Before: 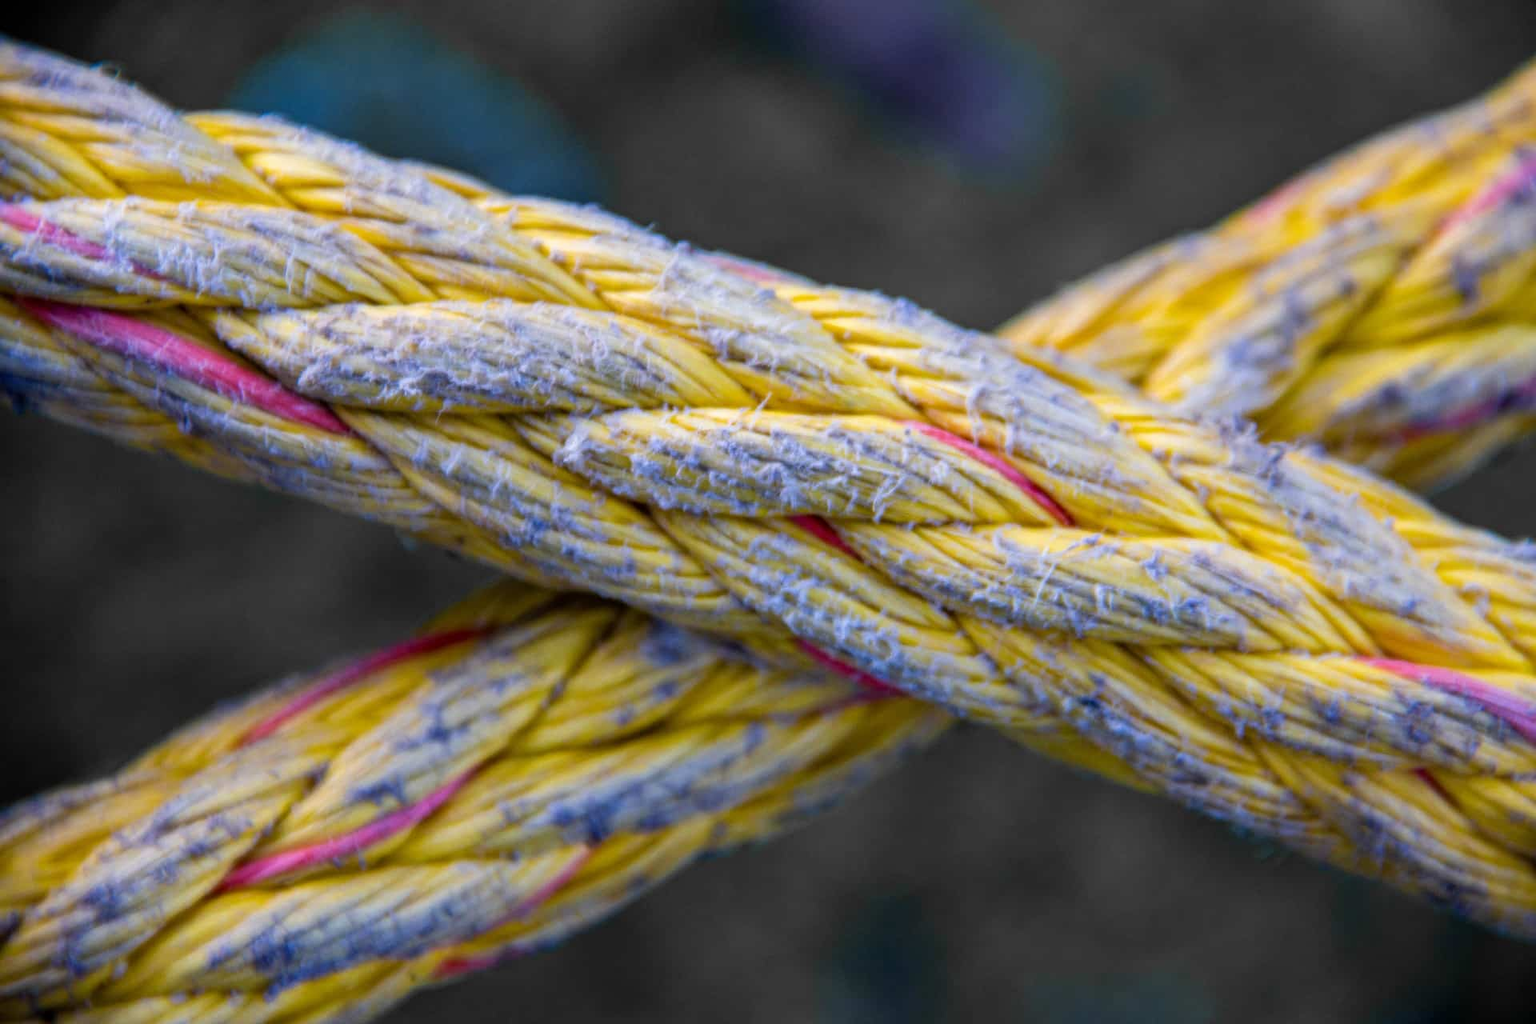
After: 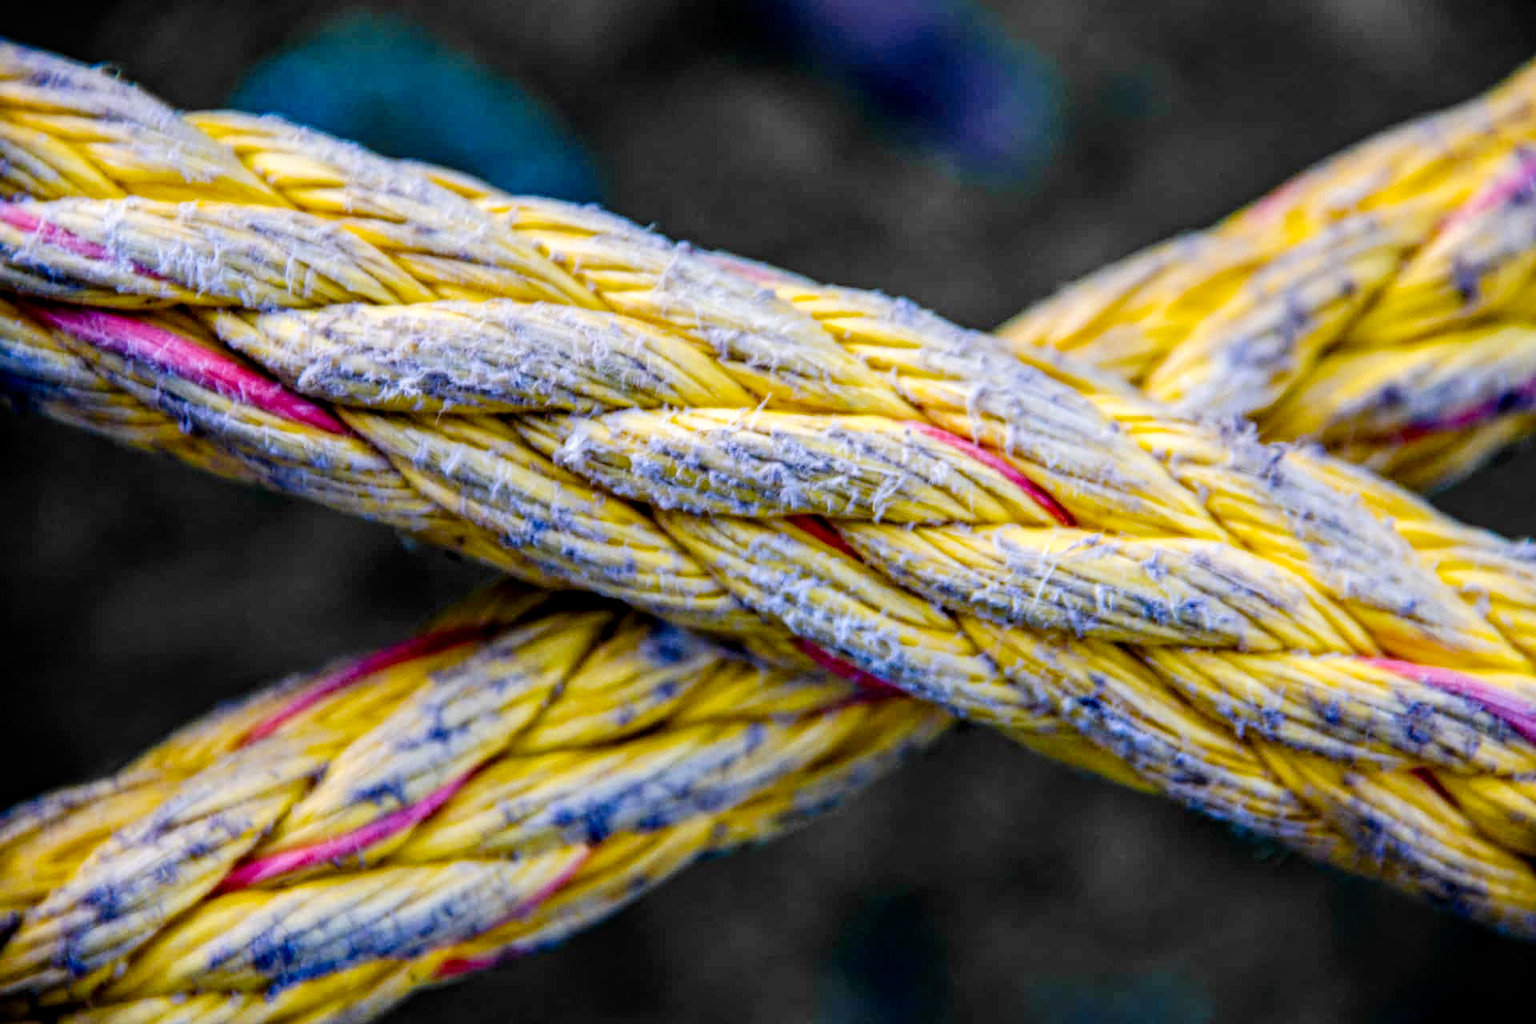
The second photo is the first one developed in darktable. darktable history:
tone curve: curves: ch0 [(0, 0) (0.003, 0) (0.011, 0.001) (0.025, 0.003) (0.044, 0.005) (0.069, 0.013) (0.1, 0.024) (0.136, 0.04) (0.177, 0.087) (0.224, 0.148) (0.277, 0.238) (0.335, 0.335) (0.399, 0.43) (0.468, 0.524) (0.543, 0.621) (0.623, 0.712) (0.709, 0.788) (0.801, 0.867) (0.898, 0.947) (1, 1)], preserve colors none
exposure: black level correction 0.001, compensate exposure bias true, compensate highlight preservation false
local contrast: detail 130%
